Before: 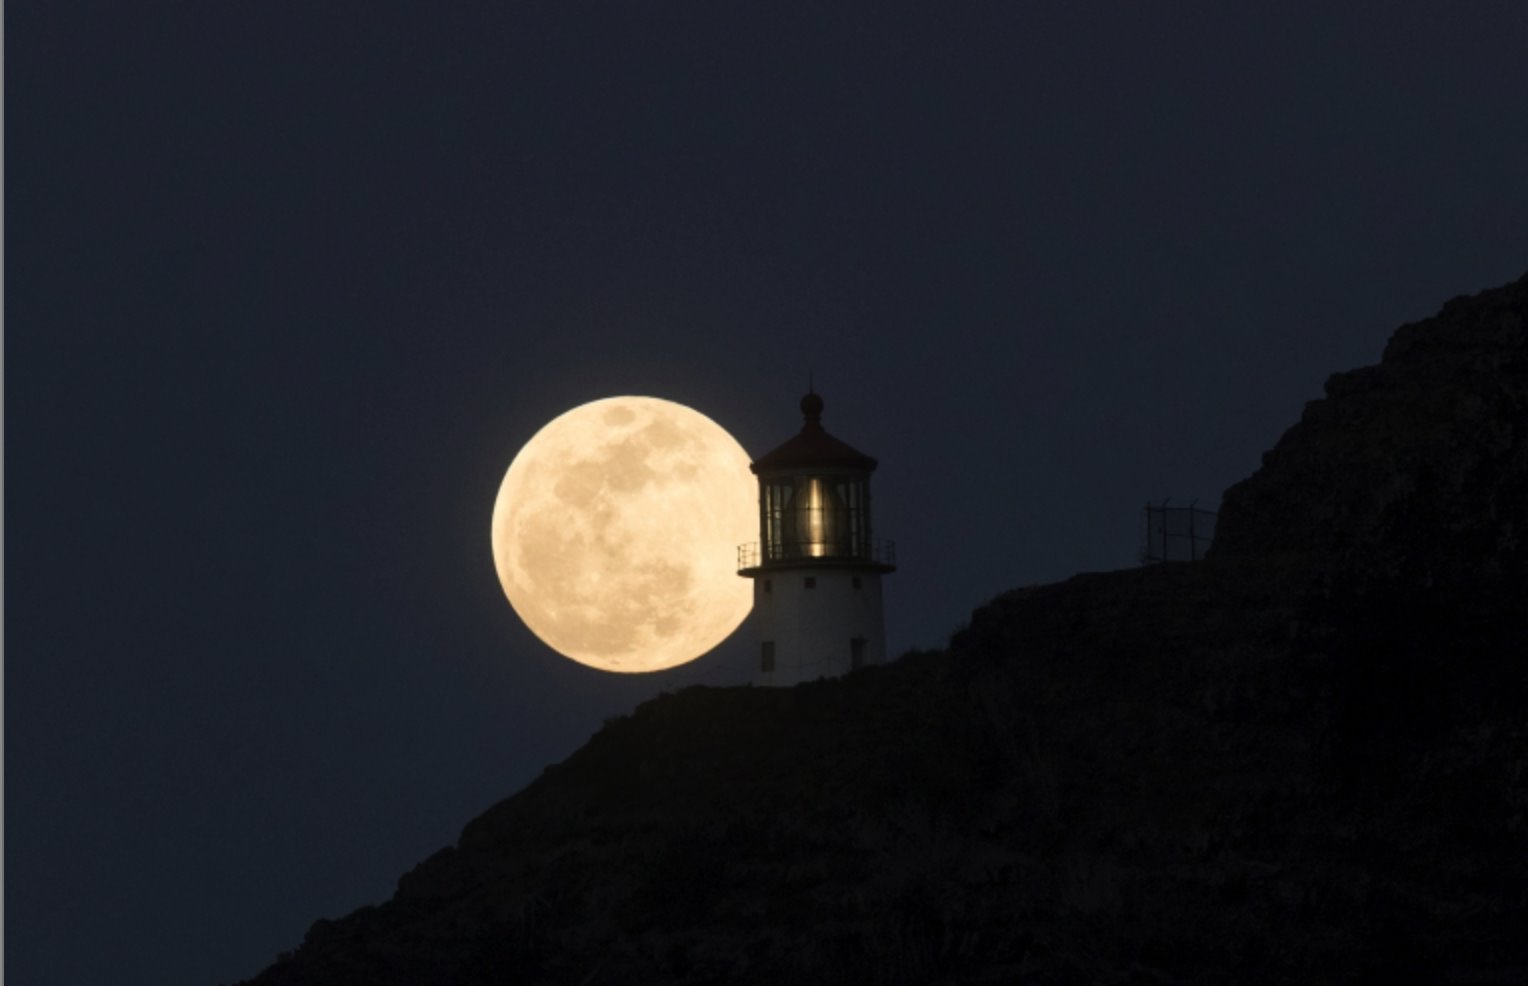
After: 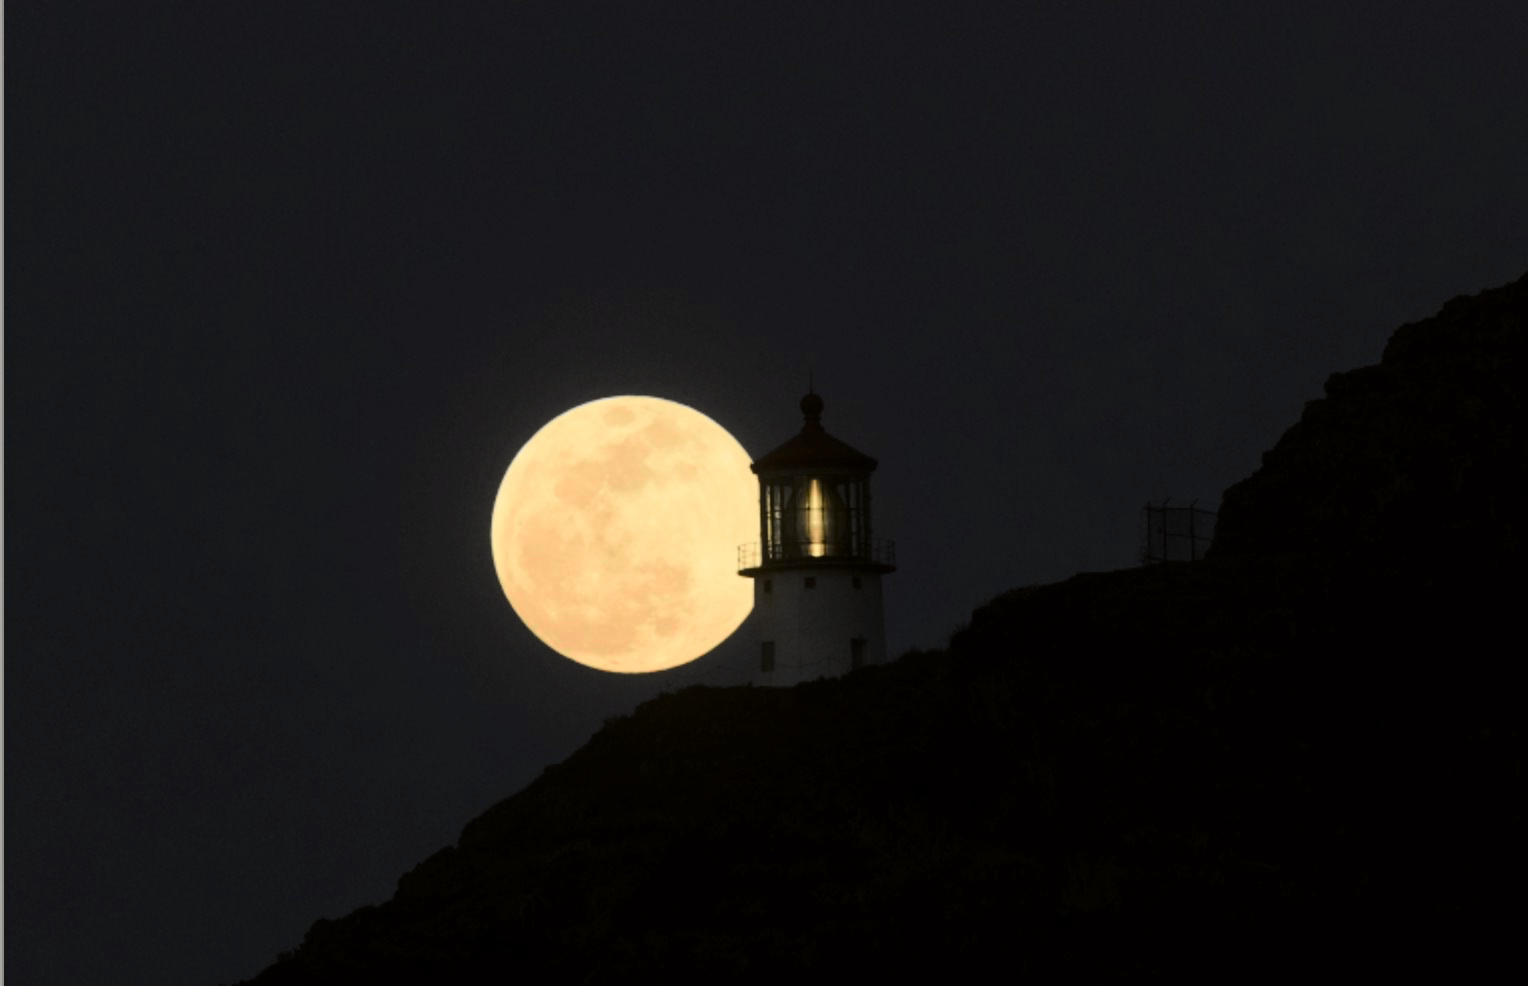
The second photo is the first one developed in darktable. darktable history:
tone curve: curves: ch0 [(0.014, 0) (0.13, 0.09) (0.227, 0.211) (0.33, 0.395) (0.494, 0.615) (0.662, 0.76) (0.795, 0.846) (1, 0.969)]; ch1 [(0, 0) (0.366, 0.367) (0.447, 0.416) (0.473, 0.484) (0.504, 0.502) (0.525, 0.518) (0.564, 0.601) (0.634, 0.66) (0.746, 0.804) (1, 1)]; ch2 [(0, 0) (0.333, 0.346) (0.375, 0.375) (0.424, 0.43) (0.476, 0.498) (0.496, 0.505) (0.517, 0.522) (0.548, 0.548) (0.579, 0.618) (0.651, 0.674) (0.688, 0.728) (1, 1)], color space Lab, independent channels, preserve colors none
